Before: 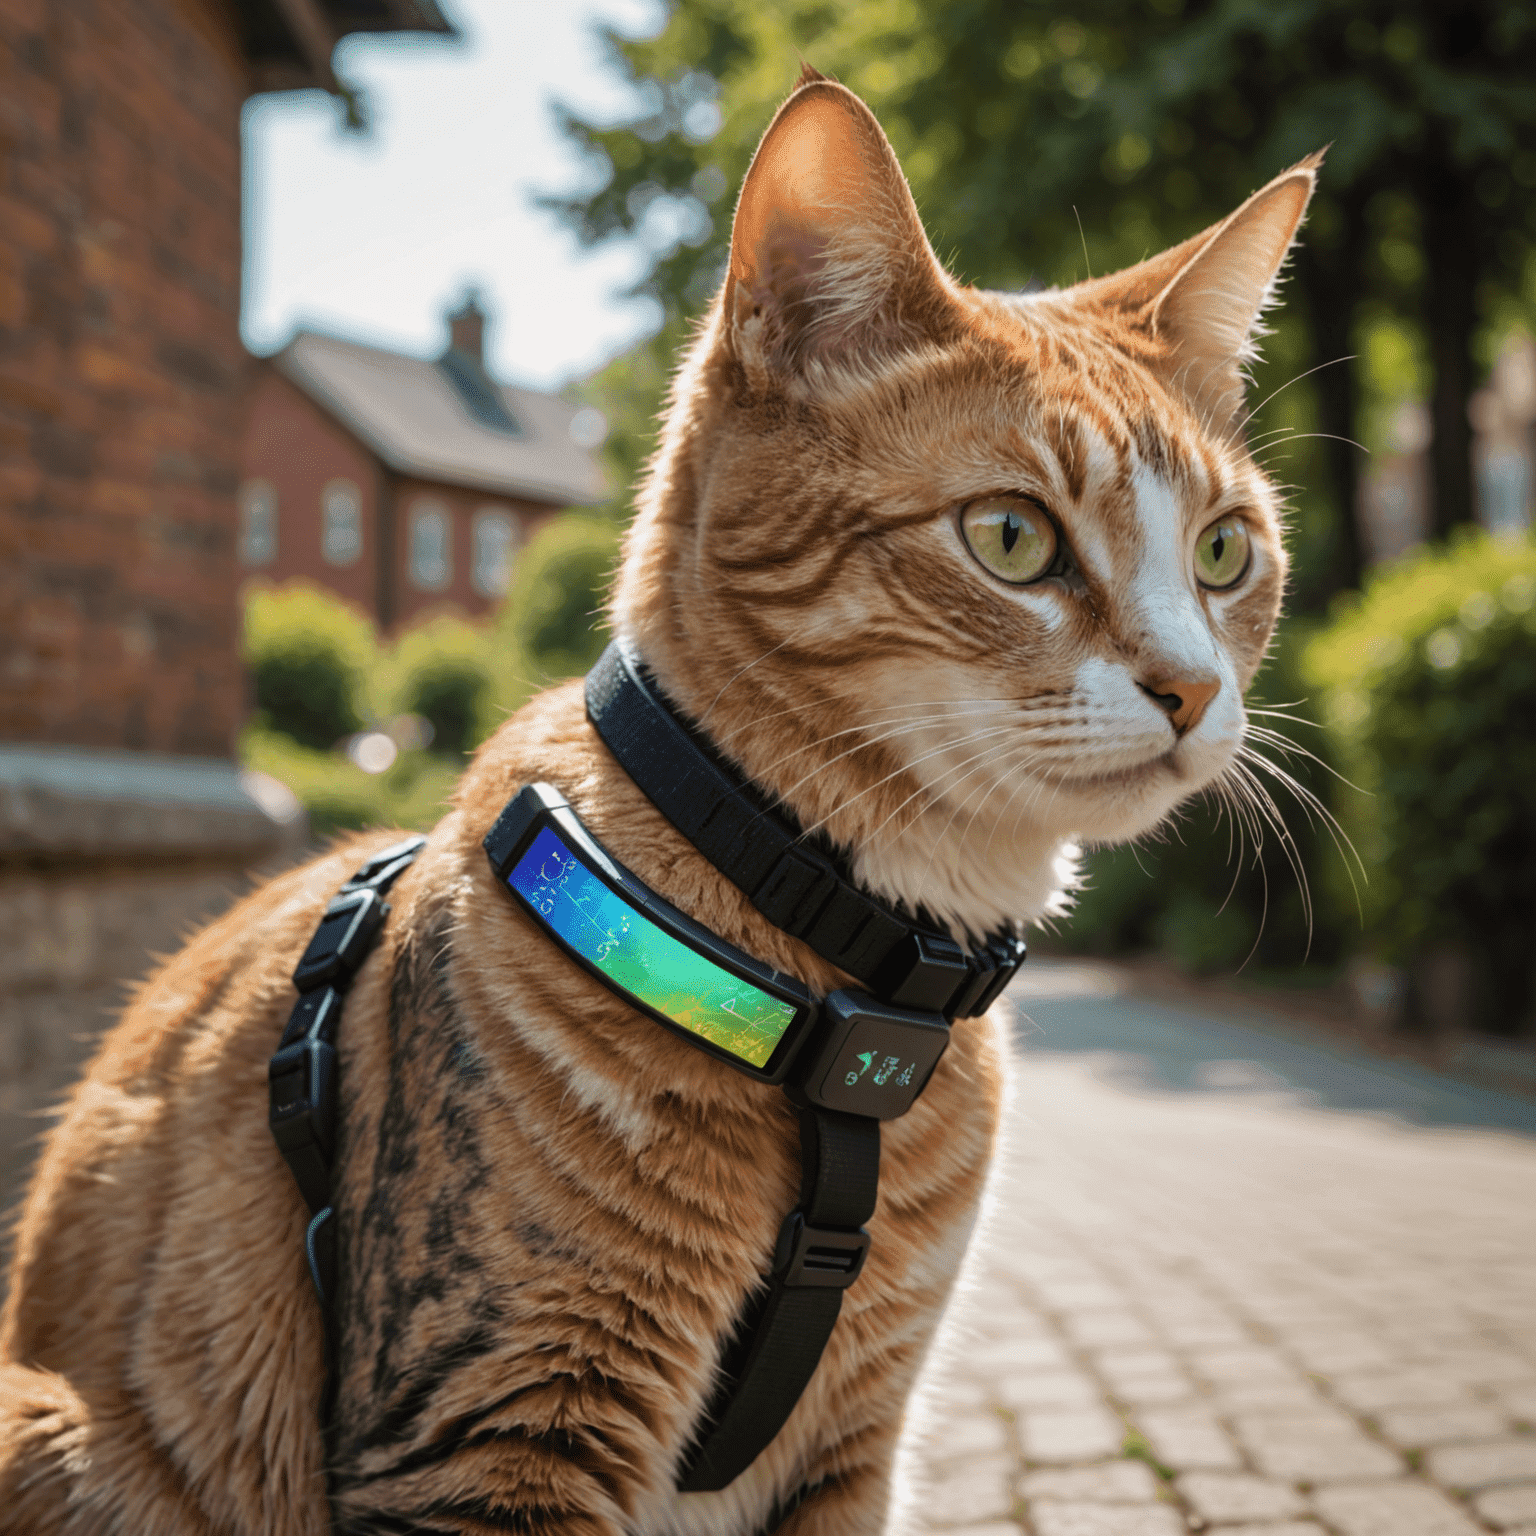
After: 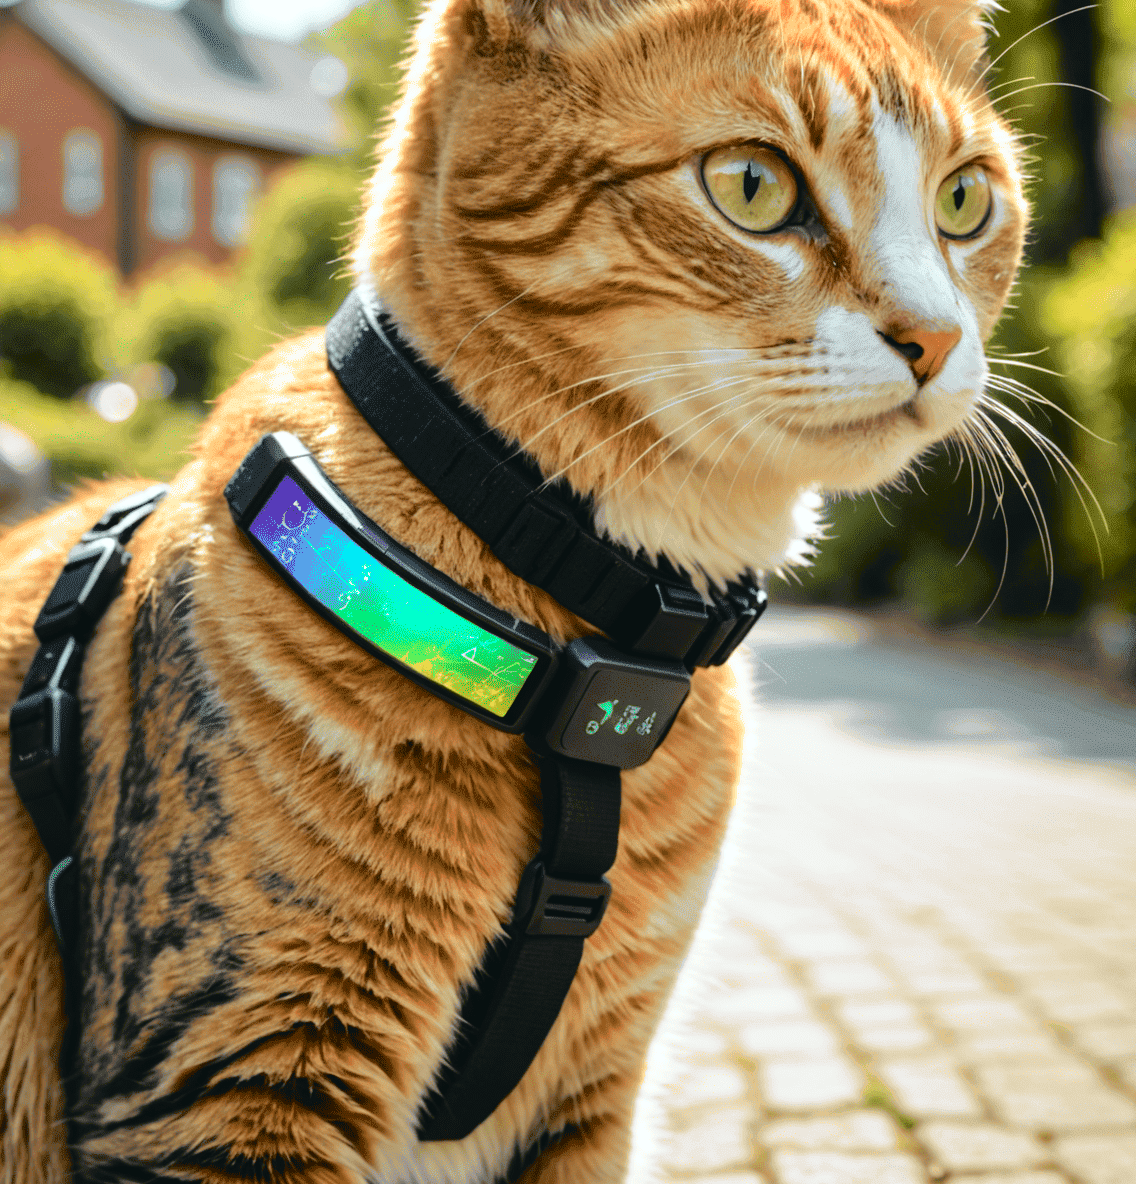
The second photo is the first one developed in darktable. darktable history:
tone curve: curves: ch0 [(0.001, 0.029) (0.084, 0.074) (0.162, 0.165) (0.304, 0.382) (0.466, 0.576) (0.654, 0.741) (0.848, 0.906) (0.984, 0.963)]; ch1 [(0, 0) (0.34, 0.235) (0.46, 0.46) (0.515, 0.502) (0.553, 0.567) (0.764, 0.815) (1, 1)]; ch2 [(0, 0) (0.44, 0.458) (0.479, 0.492) (0.524, 0.507) (0.547, 0.579) (0.673, 0.712) (1, 1)], color space Lab, independent channels, preserve colors none
levels: levels [0, 0.476, 0.951]
crop: left 16.871%, top 22.857%, right 9.116%
